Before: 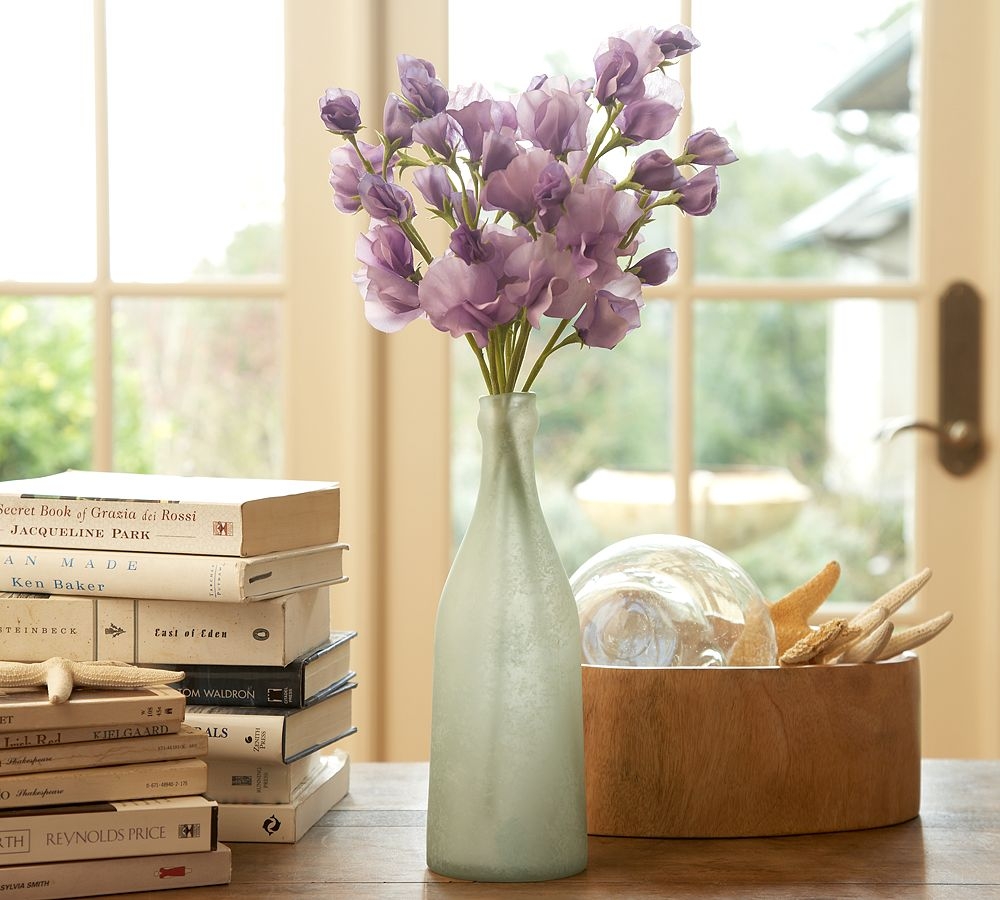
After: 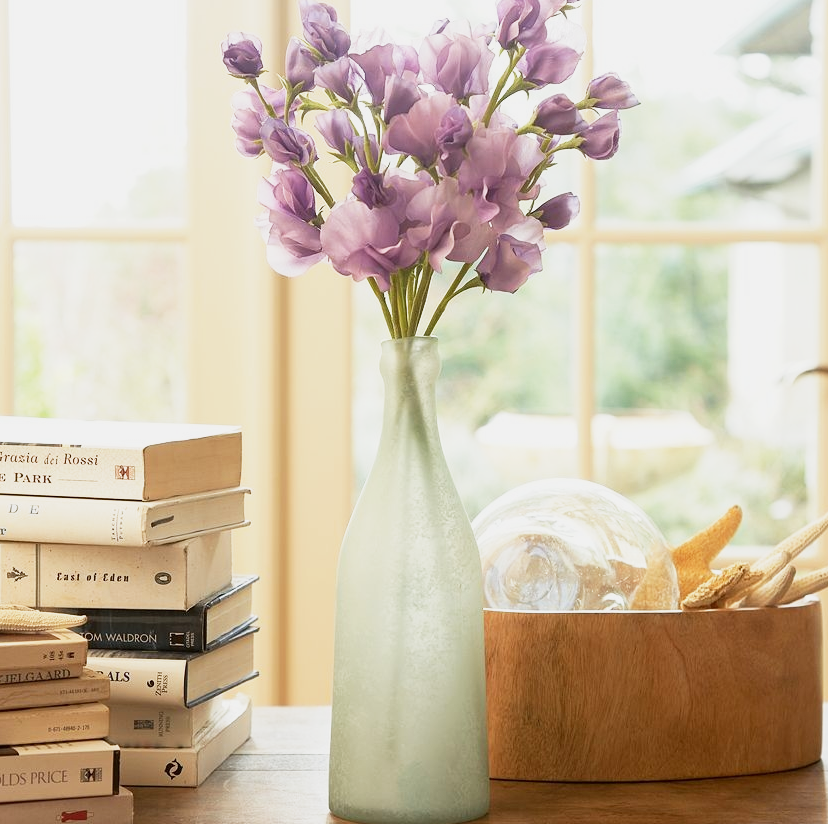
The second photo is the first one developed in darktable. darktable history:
base curve: curves: ch0 [(0, 0) (0.088, 0.125) (0.176, 0.251) (0.354, 0.501) (0.613, 0.749) (1, 0.877)], preserve colors none
crop: left 9.807%, top 6.259%, right 7.334%, bottom 2.177%
